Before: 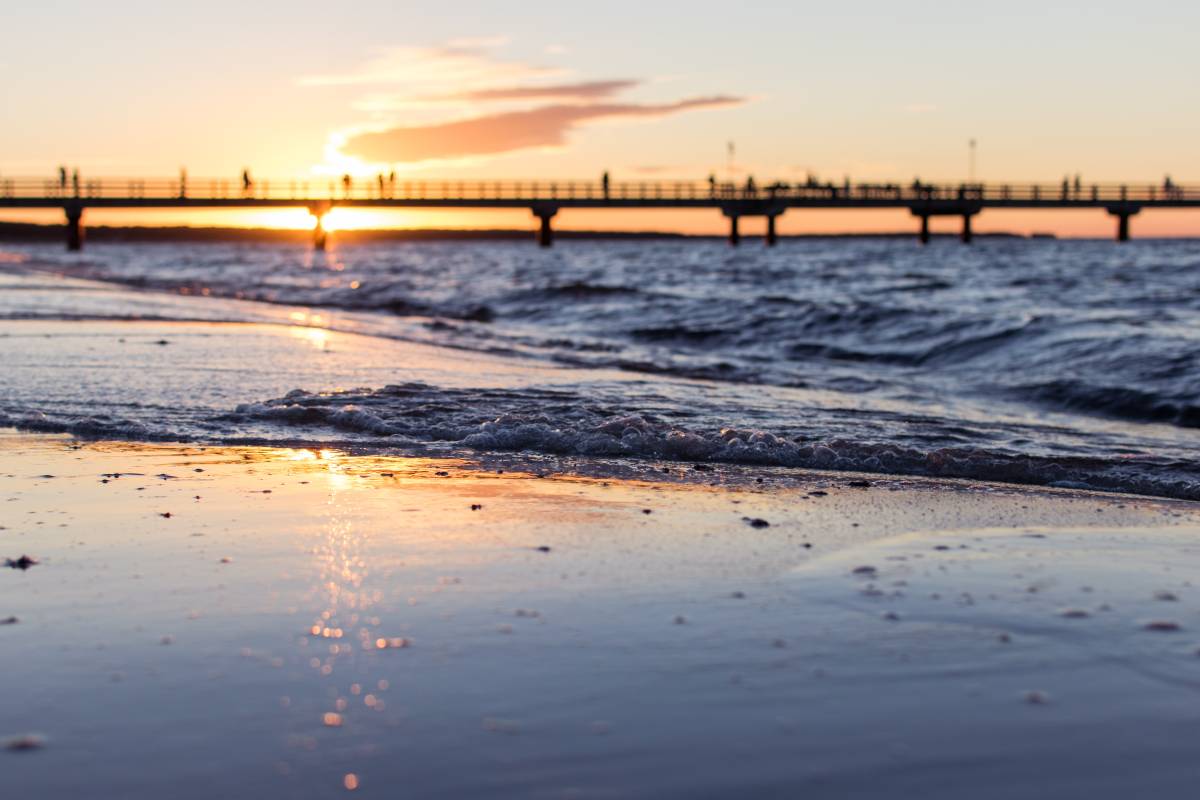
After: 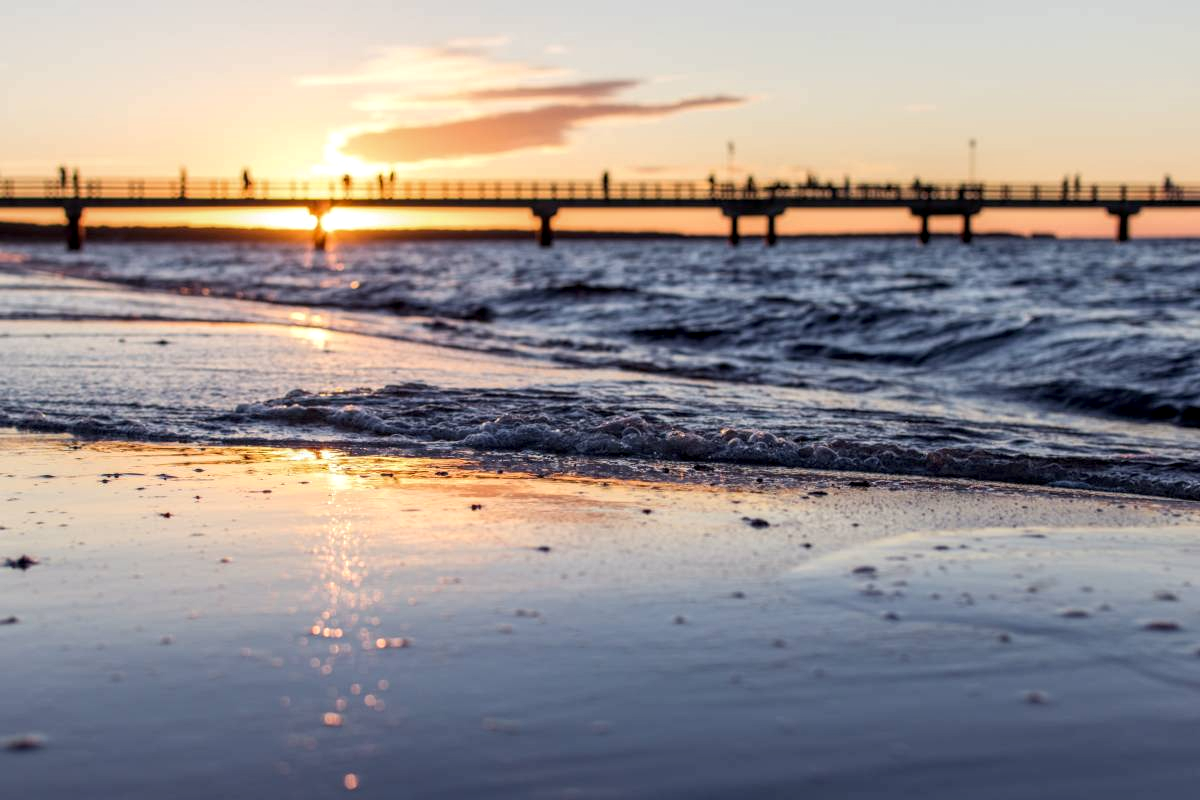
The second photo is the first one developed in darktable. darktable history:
local contrast: highlights 33%, detail 135%
